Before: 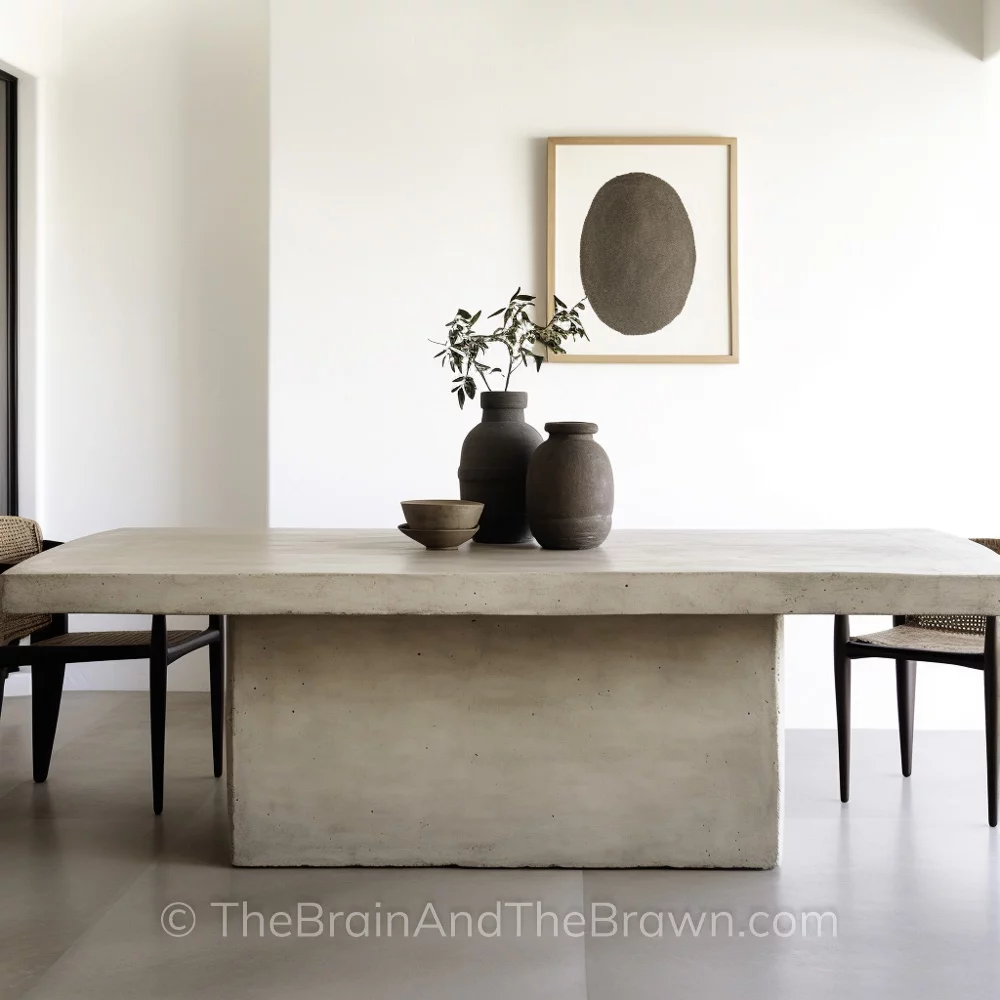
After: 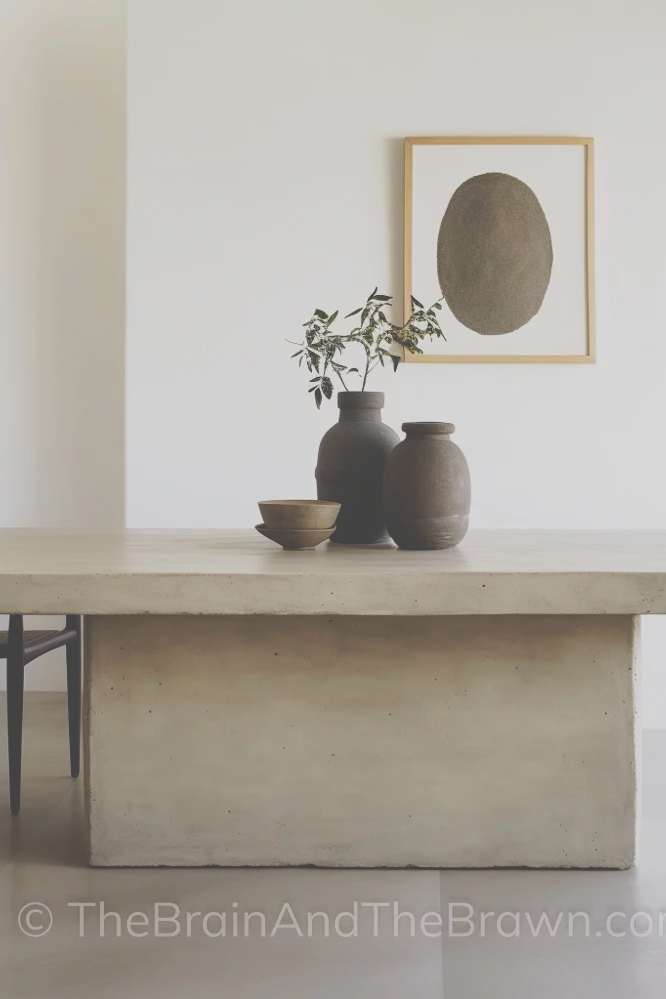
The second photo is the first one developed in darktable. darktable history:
contrast brightness saturation: contrast -0.19, saturation 0.19
crop and rotate: left 14.385%, right 18.948%
tone curve: curves: ch0 [(0, 0) (0.003, 0.264) (0.011, 0.264) (0.025, 0.265) (0.044, 0.269) (0.069, 0.273) (0.1, 0.28) (0.136, 0.292) (0.177, 0.309) (0.224, 0.336) (0.277, 0.371) (0.335, 0.412) (0.399, 0.469) (0.468, 0.533) (0.543, 0.595) (0.623, 0.66) (0.709, 0.73) (0.801, 0.8) (0.898, 0.854) (1, 1)], preserve colors none
